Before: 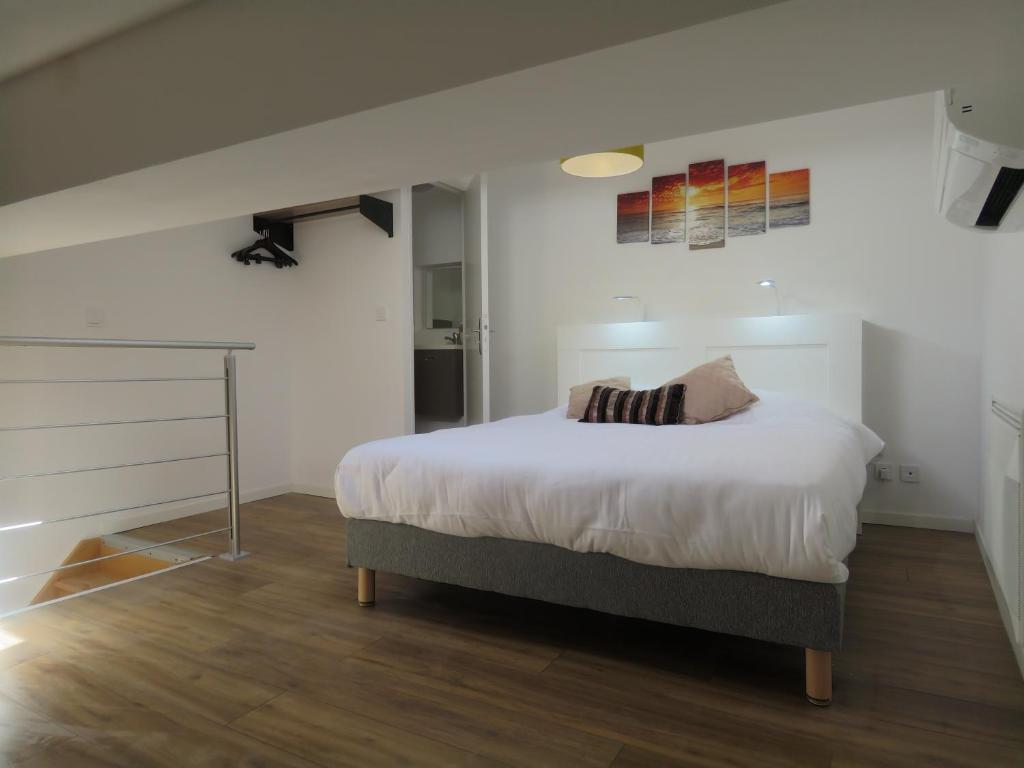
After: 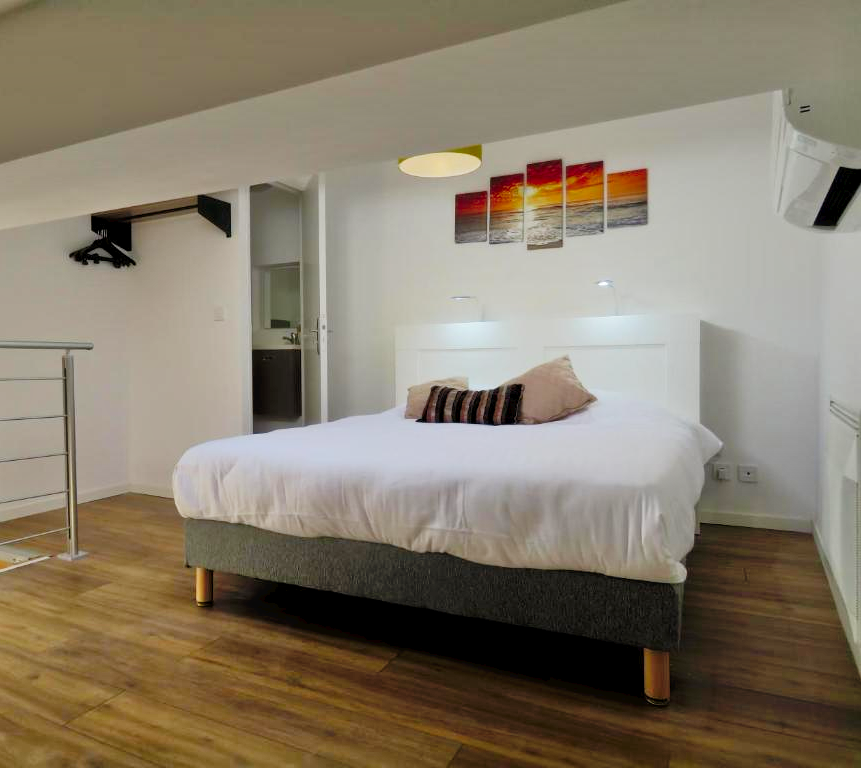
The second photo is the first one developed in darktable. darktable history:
exposure: black level correction 0.006, compensate highlight preservation false
tone curve: curves: ch0 [(0, 0) (0.003, 0.02) (0.011, 0.021) (0.025, 0.022) (0.044, 0.023) (0.069, 0.026) (0.1, 0.04) (0.136, 0.06) (0.177, 0.092) (0.224, 0.127) (0.277, 0.176) (0.335, 0.258) (0.399, 0.349) (0.468, 0.444) (0.543, 0.546) (0.623, 0.649) (0.709, 0.754) (0.801, 0.842) (0.898, 0.922) (1, 1)], preserve colors none
crop: left 15.889%
tone equalizer: -7 EV 0.161 EV, -6 EV 0.573 EV, -5 EV 1.14 EV, -4 EV 1.34 EV, -3 EV 1.18 EV, -2 EV 0.6 EV, -1 EV 0.148 EV
